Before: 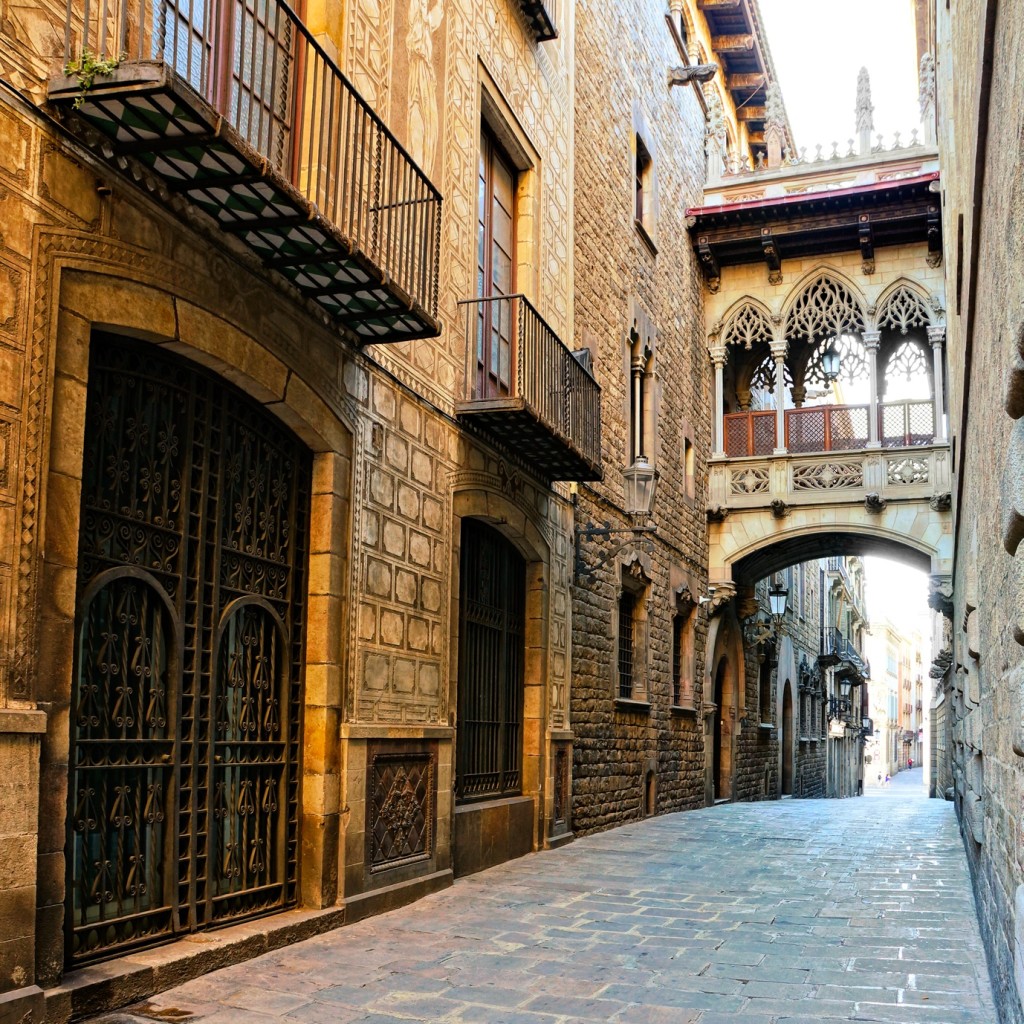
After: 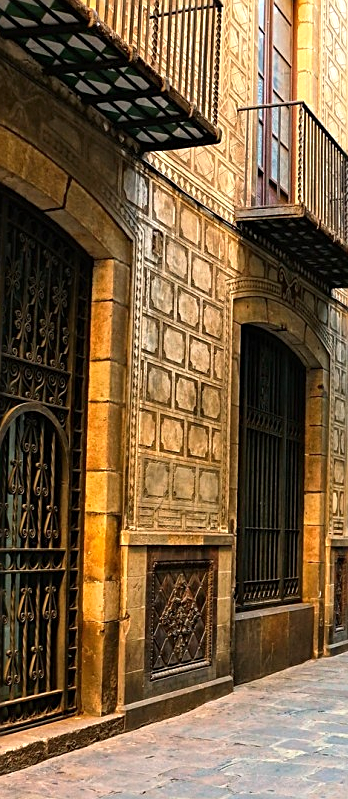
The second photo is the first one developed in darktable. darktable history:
crop and rotate: left 21.494%, top 18.943%, right 44.461%, bottom 2.984%
exposure: black level correction 0, exposure 0.499 EV, compensate highlight preservation false
sharpen: on, module defaults
